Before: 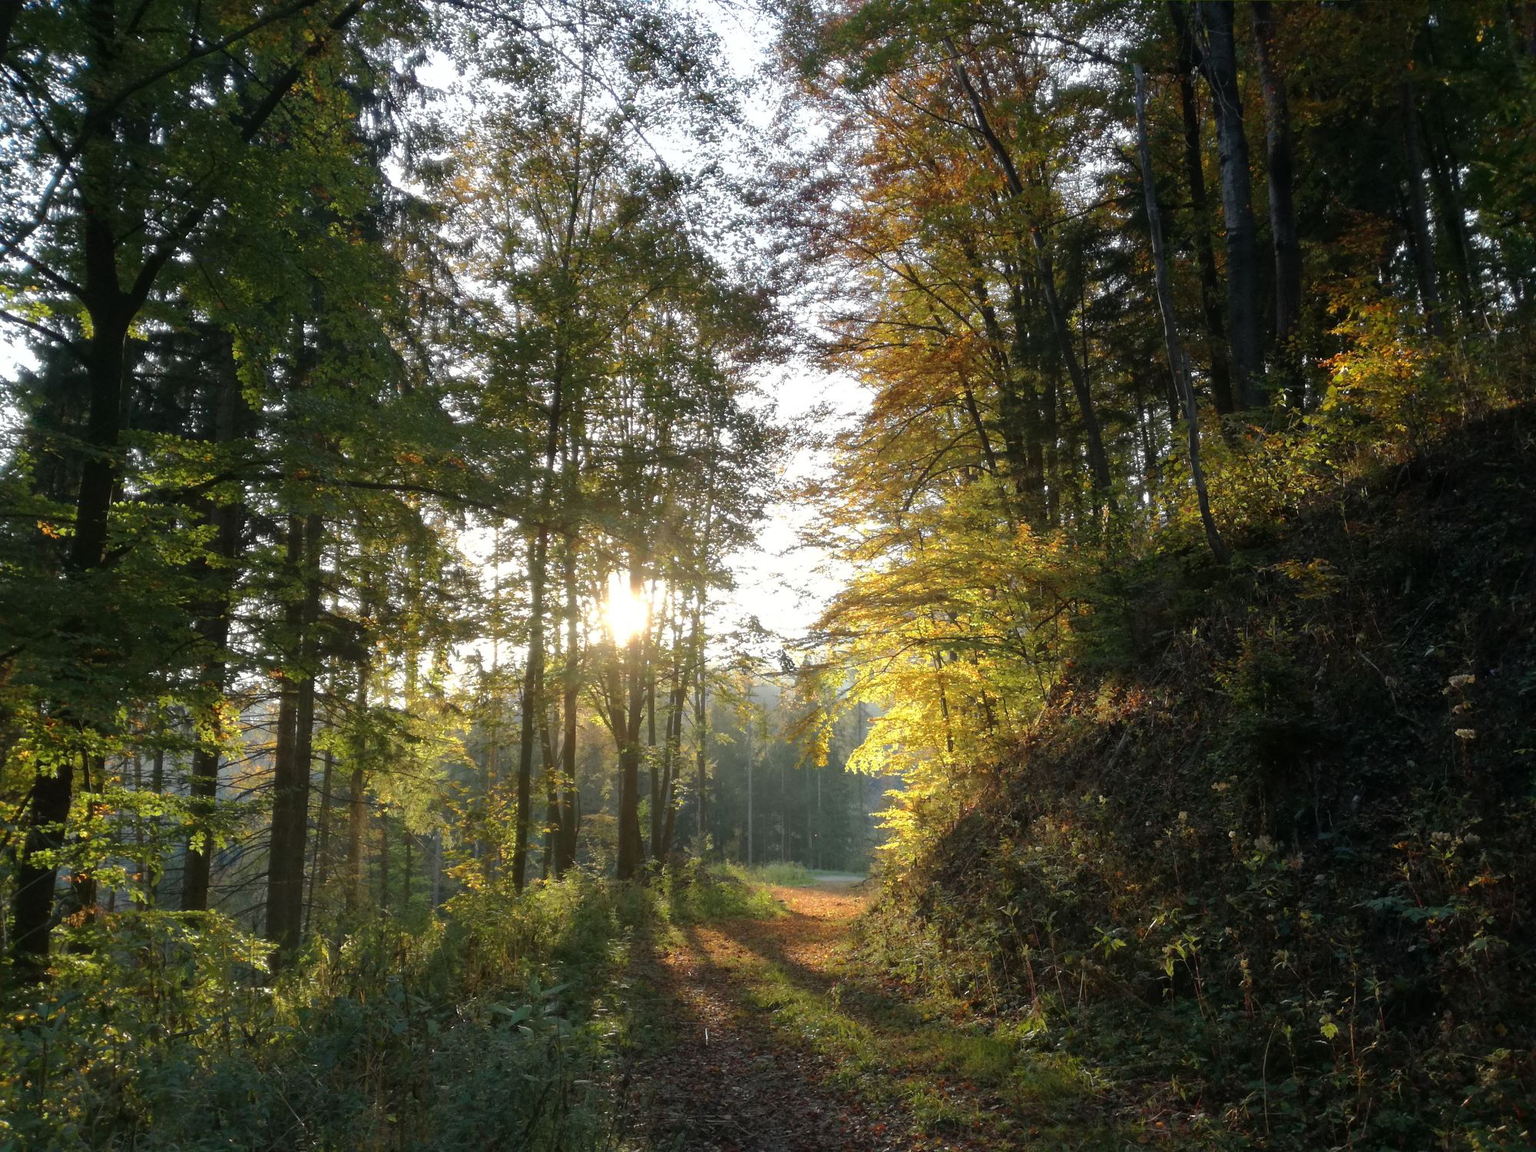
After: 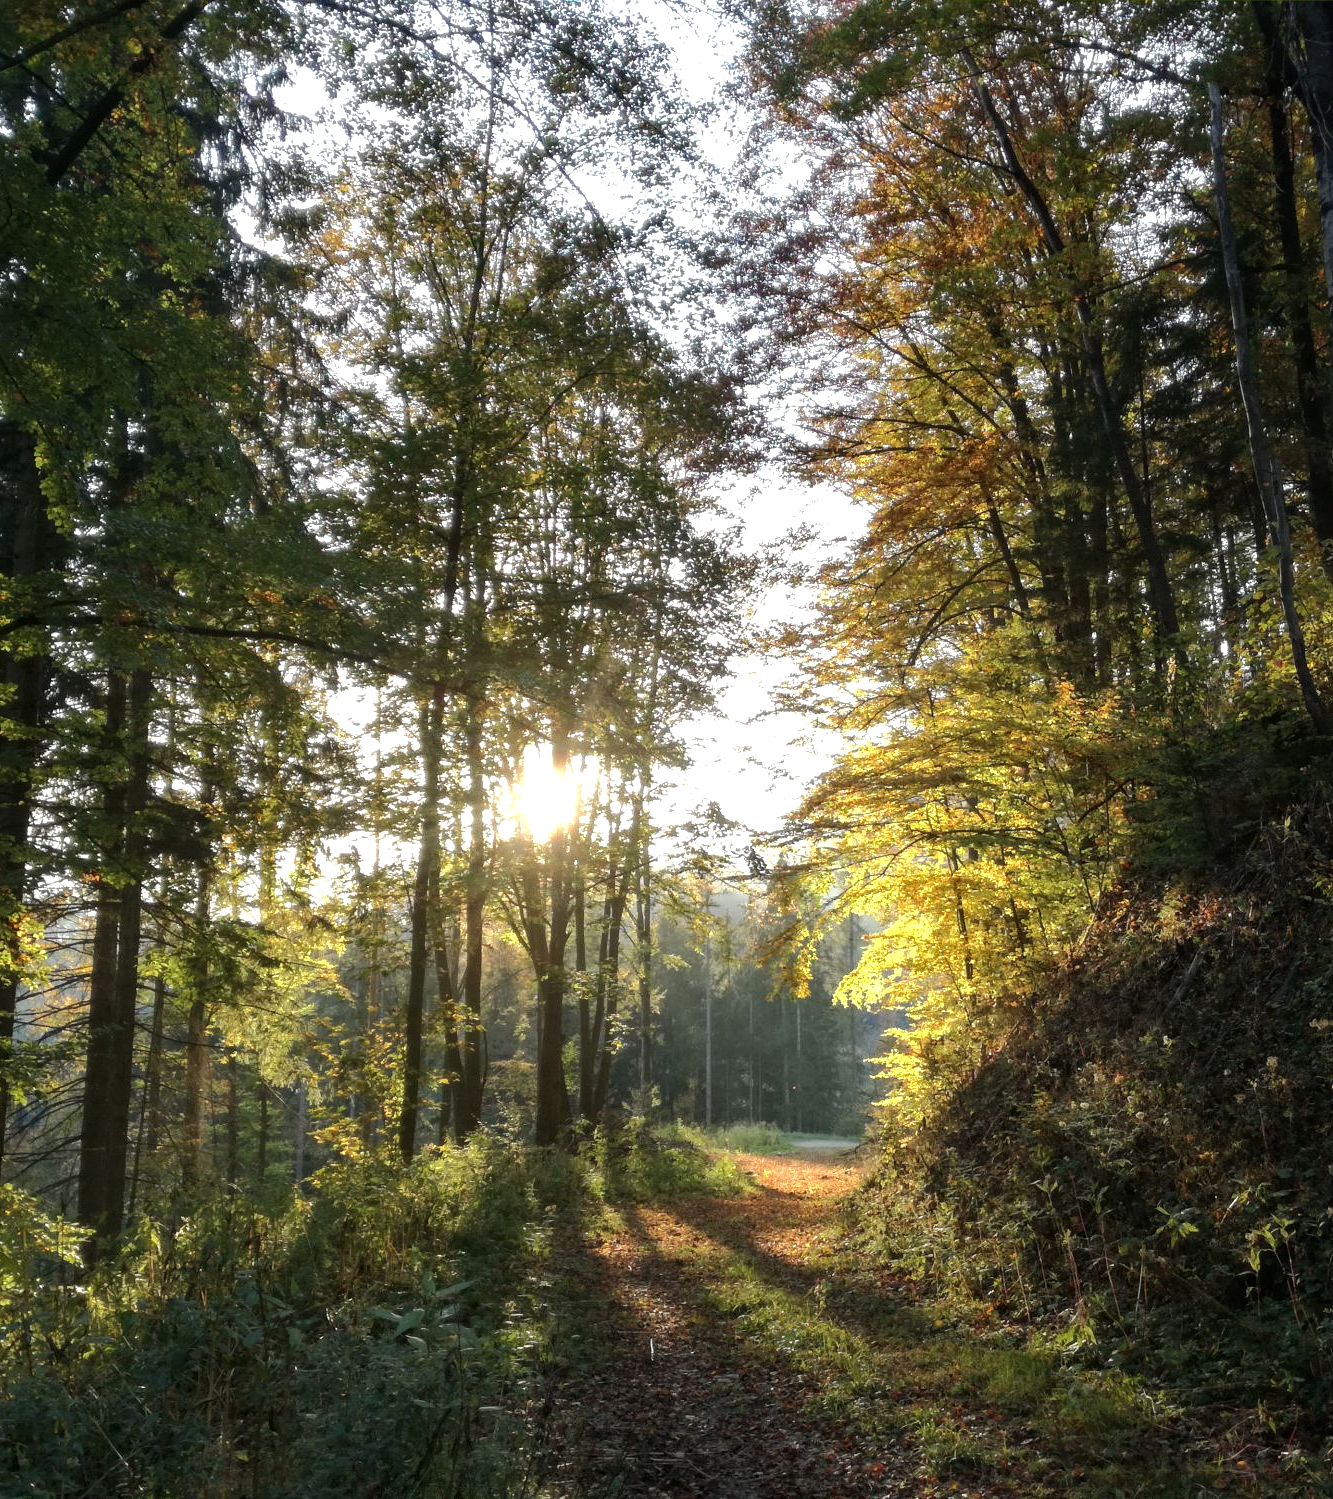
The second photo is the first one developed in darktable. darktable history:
local contrast: on, module defaults
tone equalizer: -8 EV -0.417 EV, -7 EV -0.389 EV, -6 EV -0.333 EV, -5 EV -0.222 EV, -3 EV 0.222 EV, -2 EV 0.333 EV, -1 EV 0.389 EV, +0 EV 0.417 EV, edges refinement/feathering 500, mask exposure compensation -1.57 EV, preserve details no
crop and rotate: left 13.409%, right 19.924%
